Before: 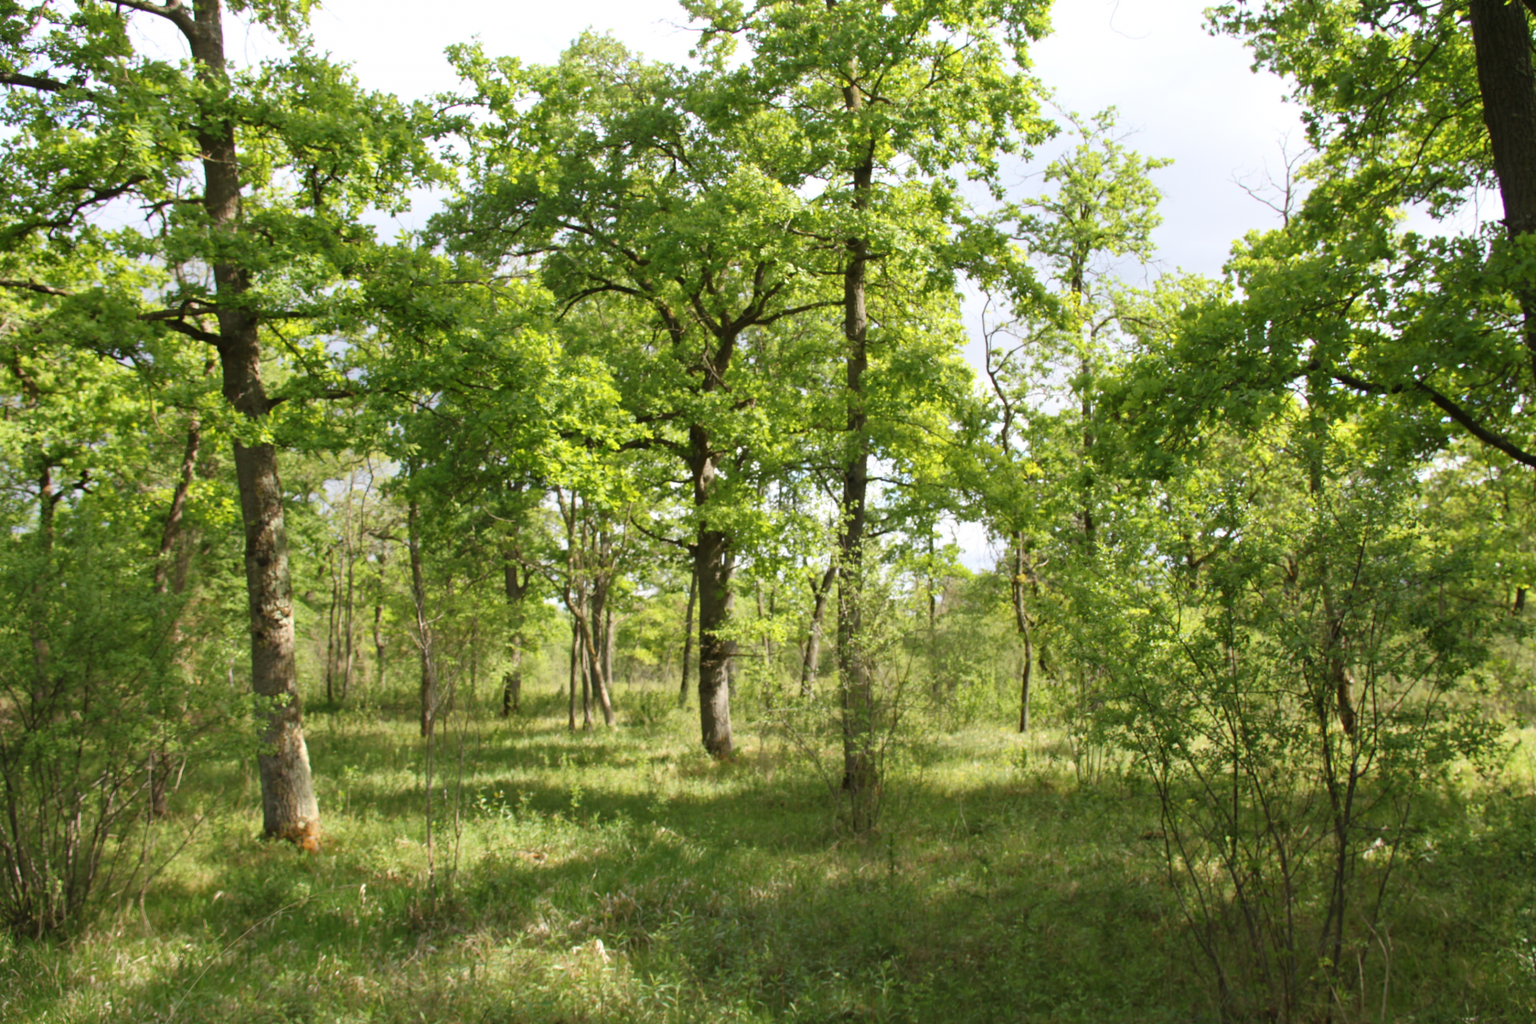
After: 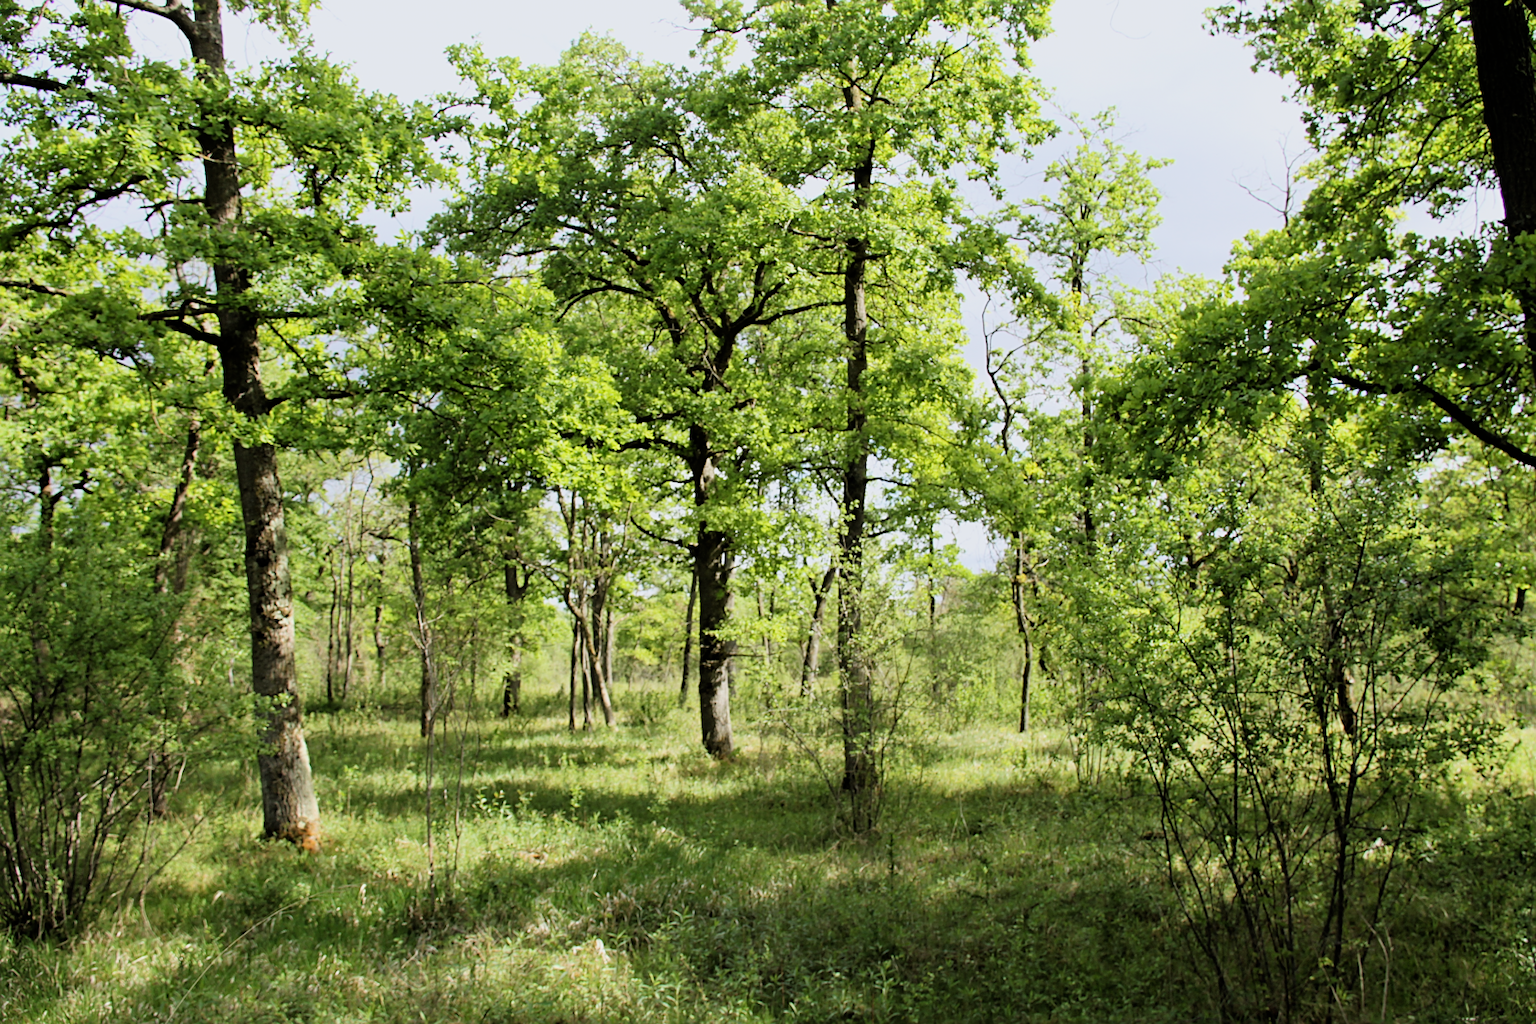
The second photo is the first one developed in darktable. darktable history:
filmic rgb: black relative exposure -5 EV, hardness 2.88, contrast 1.3
white balance: red 0.976, blue 1.04
exposure: black level correction 0.001, exposure 0.191 EV, compensate highlight preservation false
sharpen: on, module defaults
